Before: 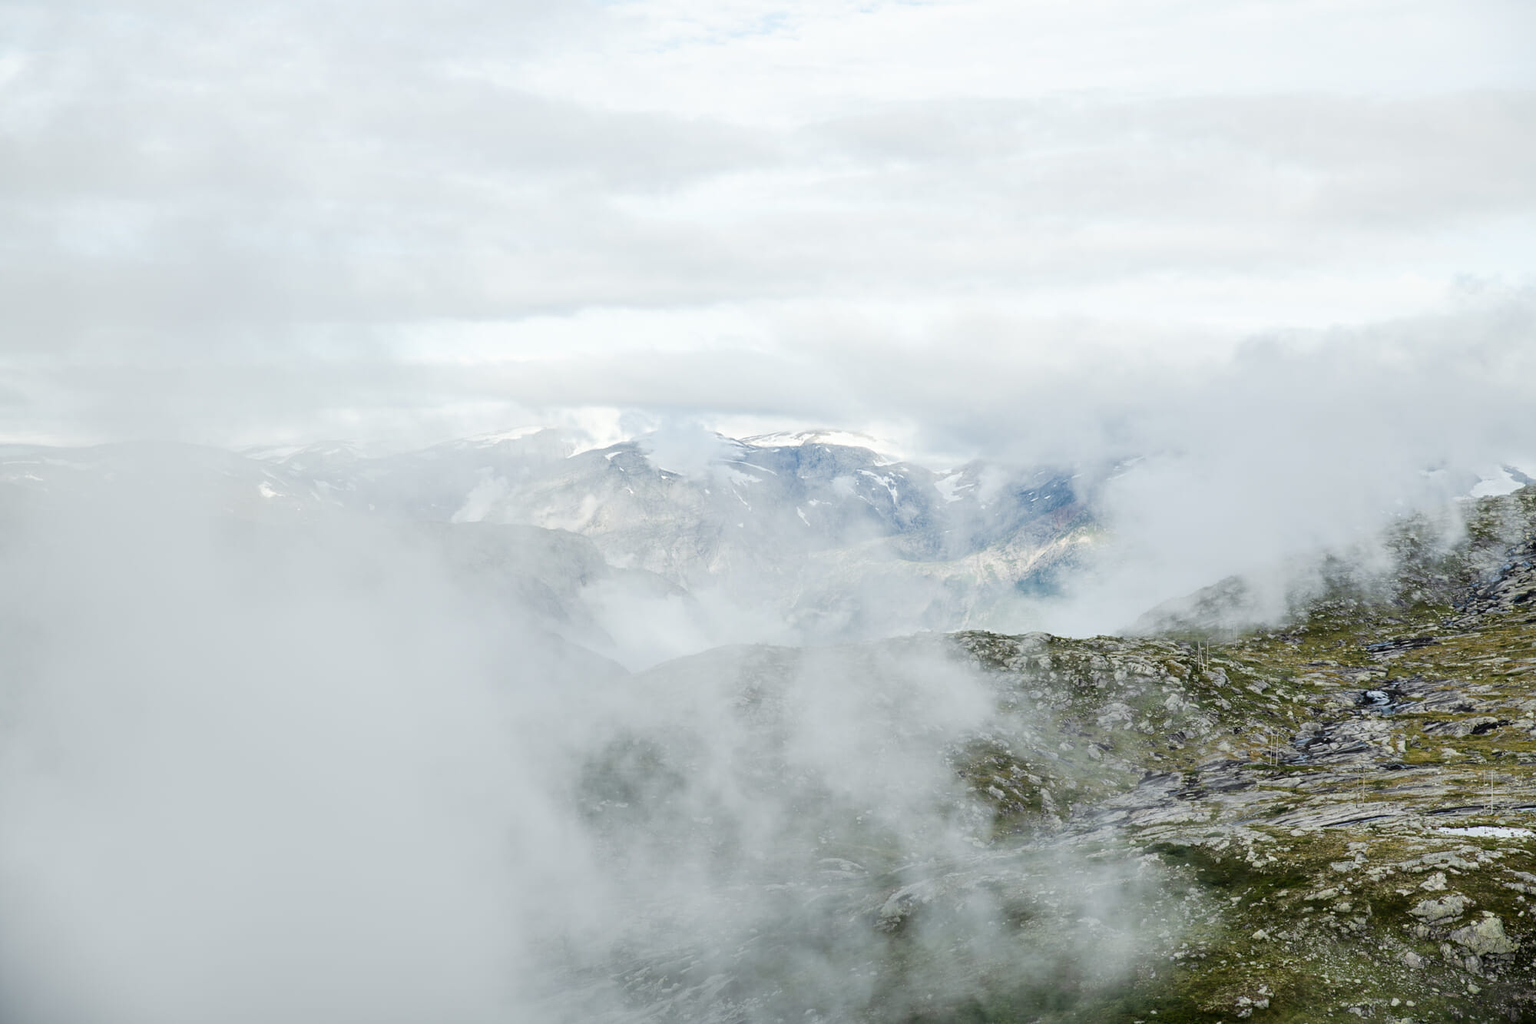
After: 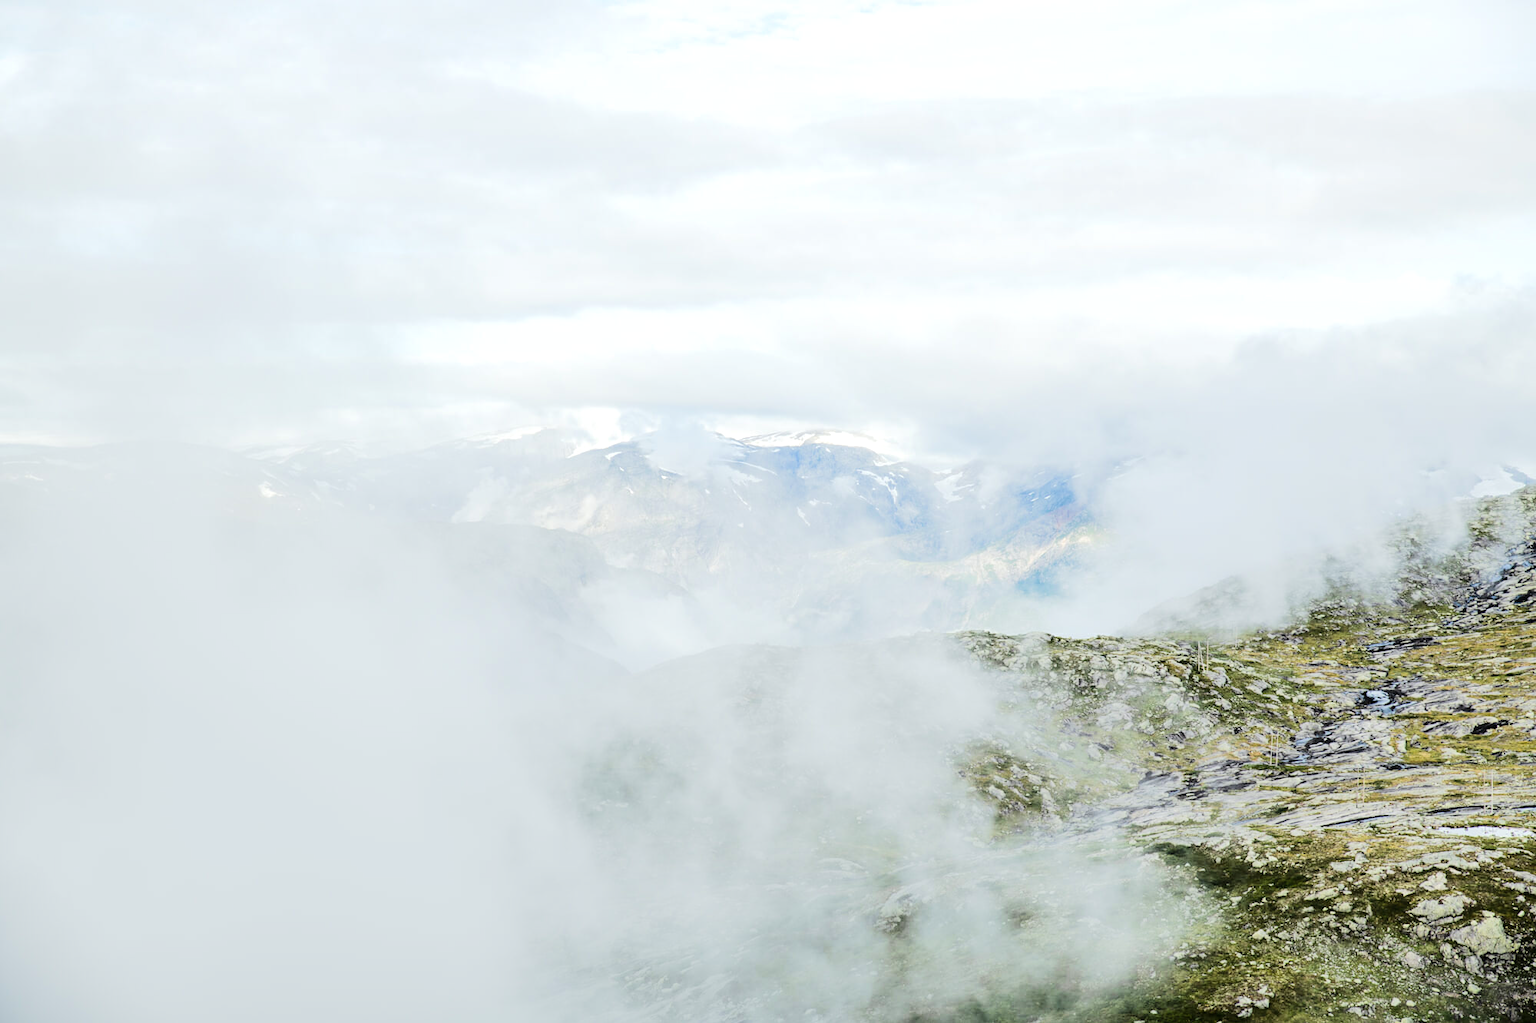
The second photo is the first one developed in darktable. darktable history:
tone equalizer: -7 EV 0.157 EV, -6 EV 0.637 EV, -5 EV 1.15 EV, -4 EV 1.35 EV, -3 EV 1.15 EV, -2 EV 0.6 EV, -1 EV 0.153 EV, edges refinement/feathering 500, mask exposure compensation -1.57 EV, preserve details no
